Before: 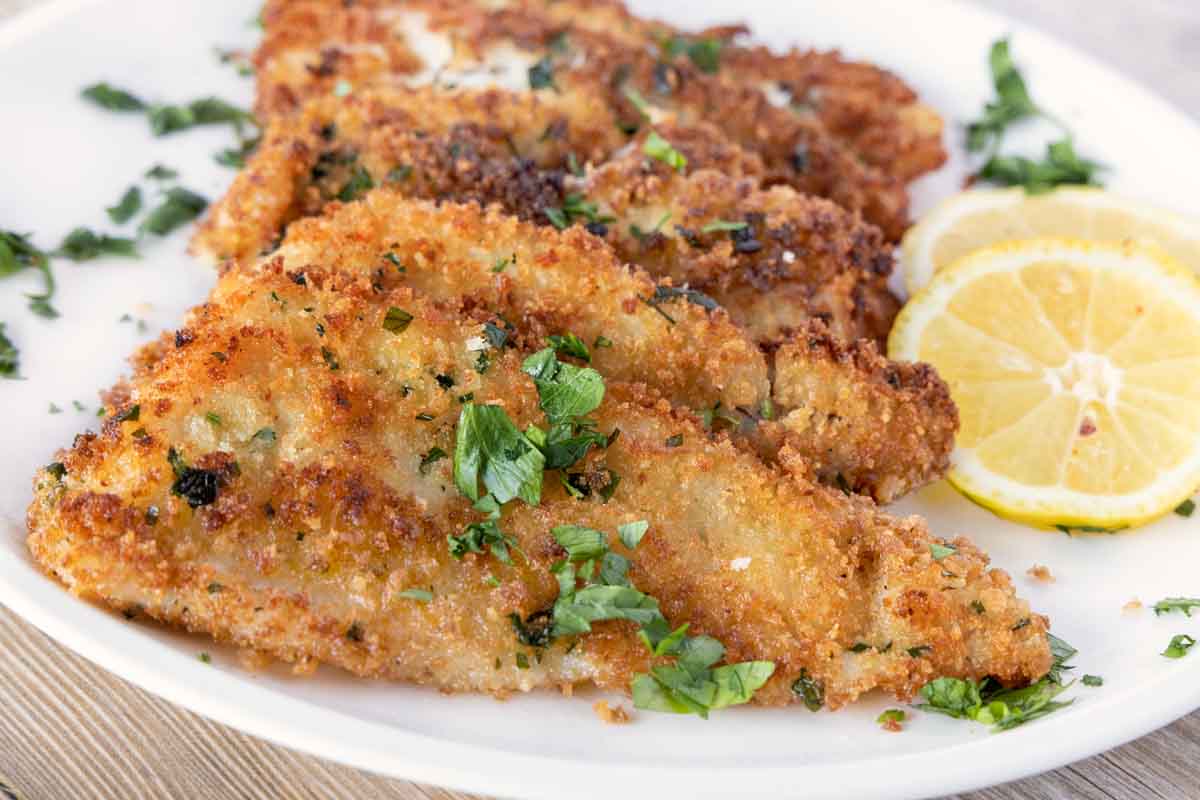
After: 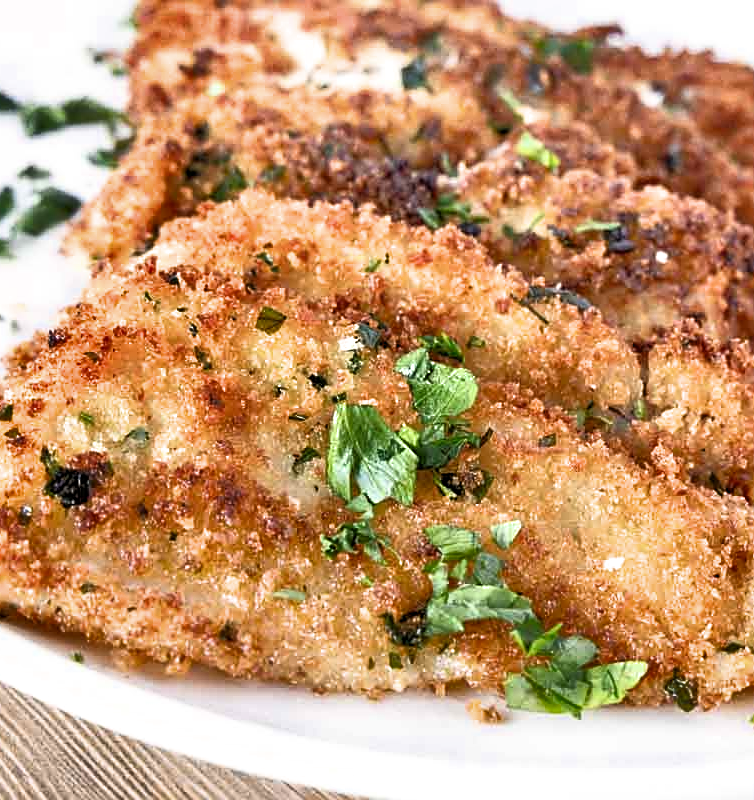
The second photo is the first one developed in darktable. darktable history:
filmic rgb: black relative exposure -9.12 EV, white relative exposure 2.31 EV, hardness 7.53
crop: left 10.601%, right 26.526%
shadows and highlights: white point adjustment 0.05, soften with gaussian
tone equalizer: -8 EV 0.984 EV, -7 EV 1.03 EV, -6 EV 0.971 EV, -5 EV 1.02 EV, -4 EV 1.03 EV, -3 EV 0.75 EV, -2 EV 0.527 EV, -1 EV 0.262 EV, smoothing 1
sharpen: on, module defaults
